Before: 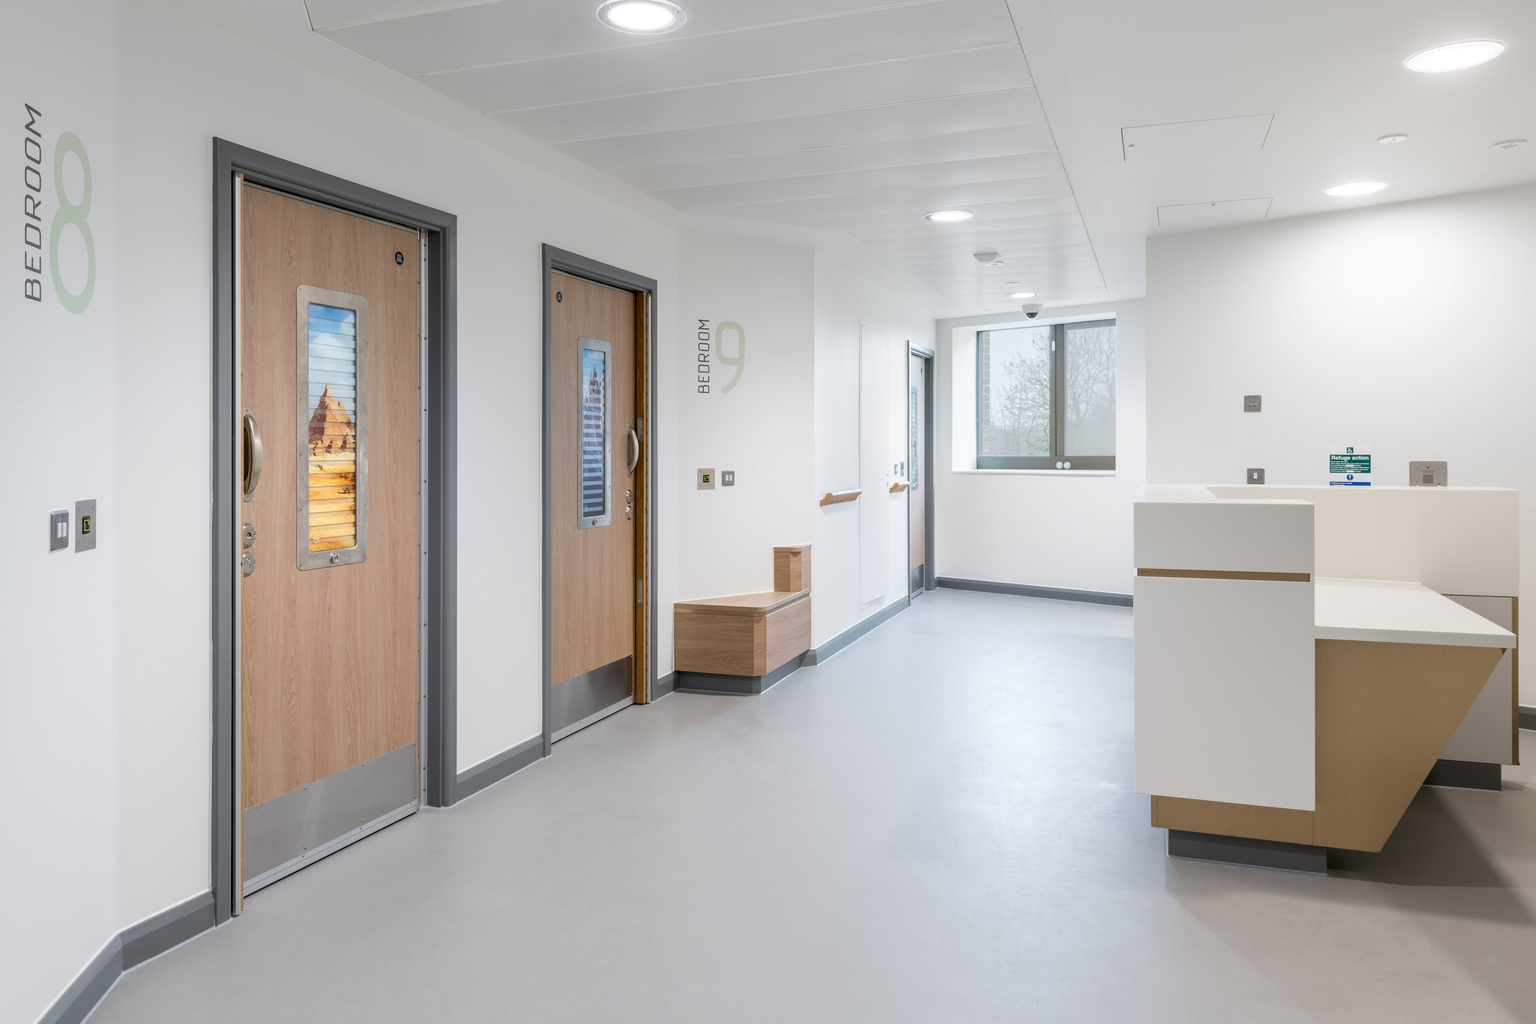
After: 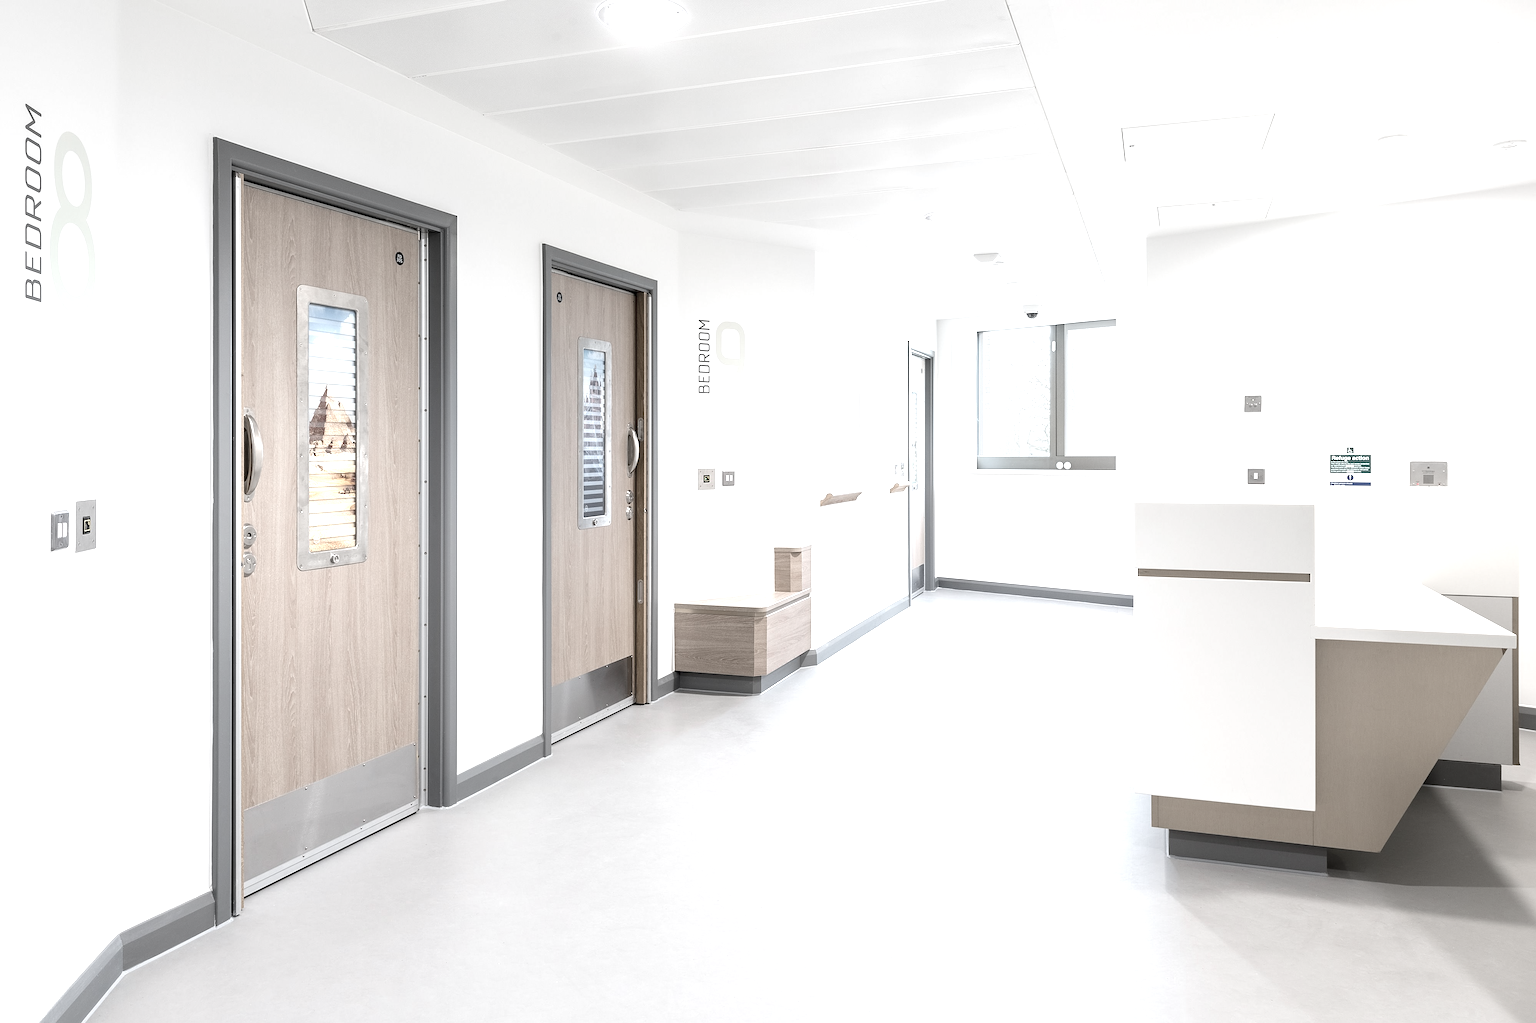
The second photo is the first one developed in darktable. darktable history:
exposure: black level correction 0, exposure 1.001 EV, compensate highlight preservation false
sharpen: on, module defaults
color zones: curves: ch1 [(0, 0.34) (0.143, 0.164) (0.286, 0.152) (0.429, 0.176) (0.571, 0.173) (0.714, 0.188) (0.857, 0.199) (1, 0.34)]
